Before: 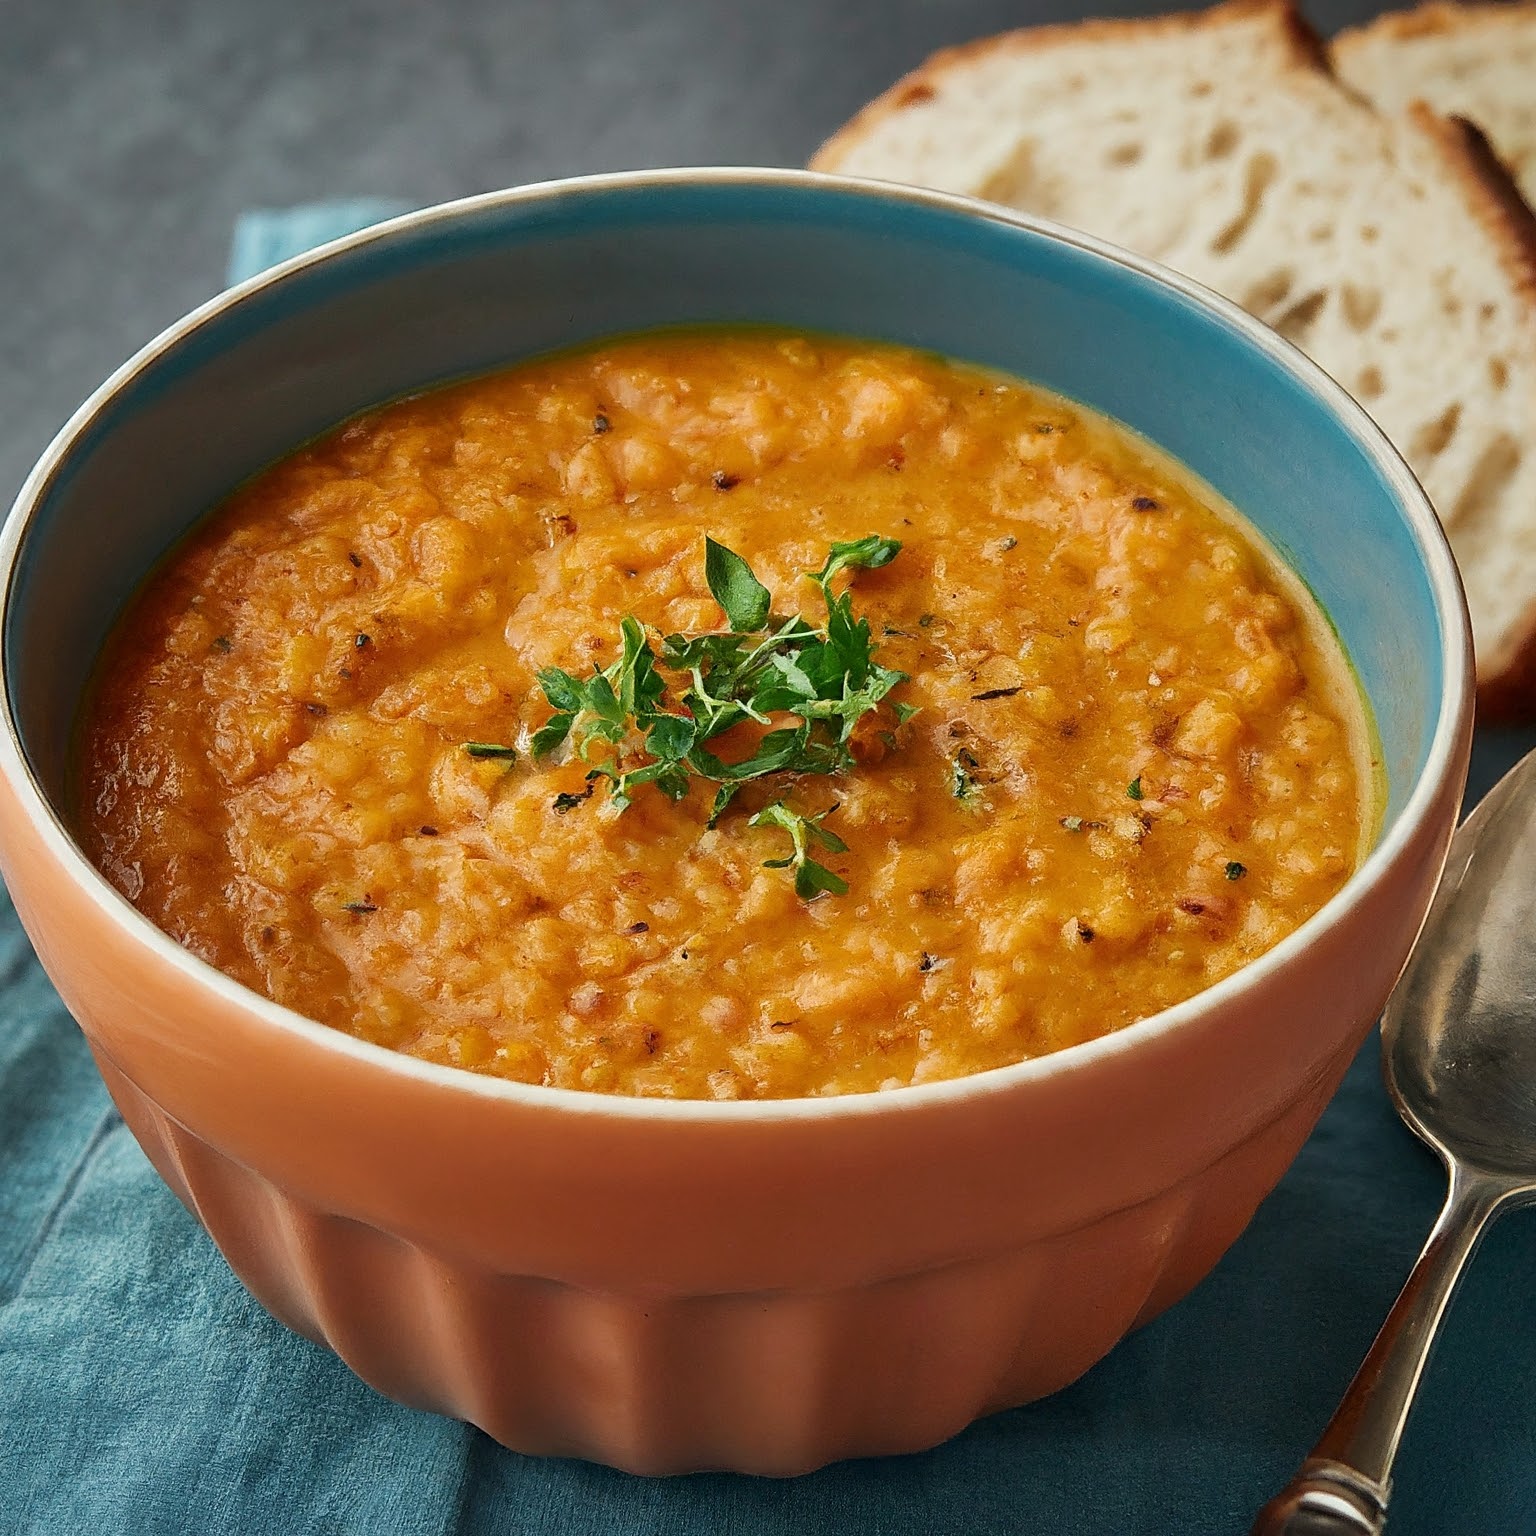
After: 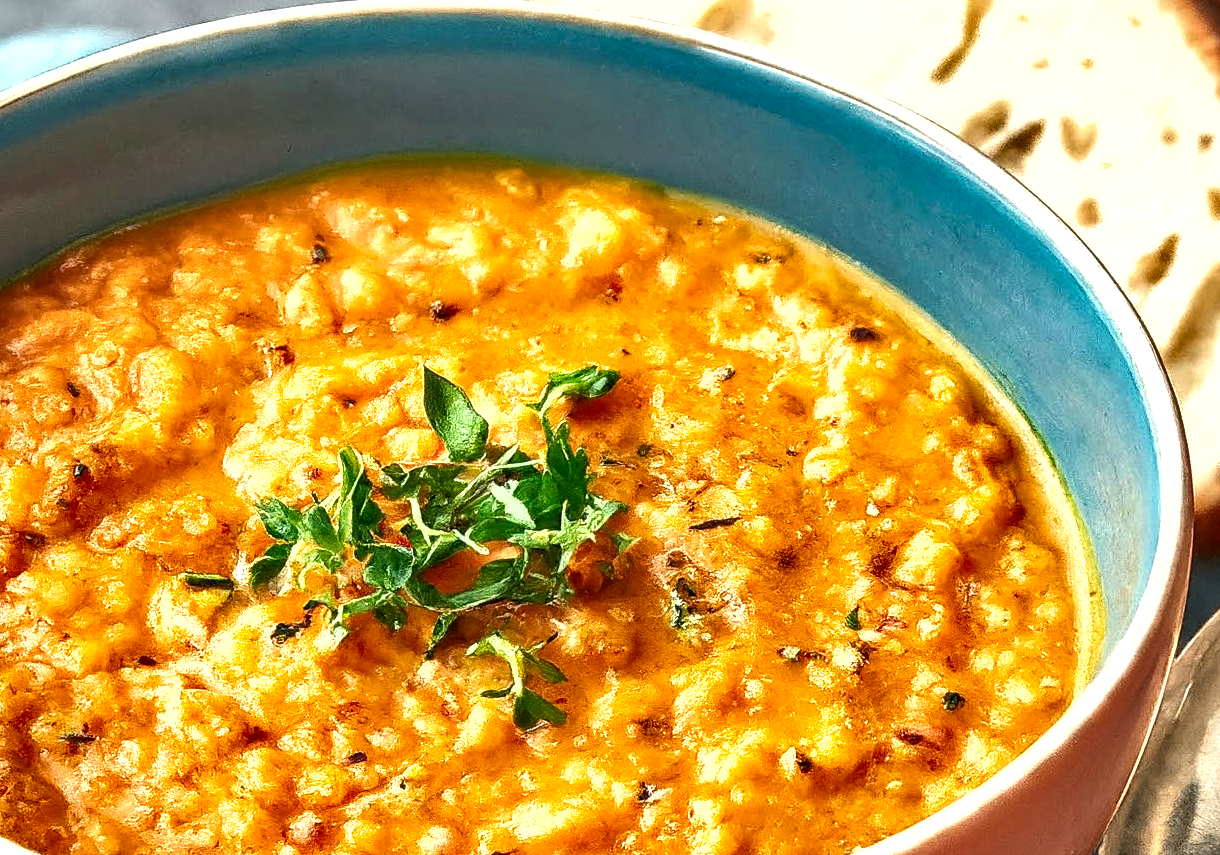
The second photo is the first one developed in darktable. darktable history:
local contrast: highlights 59%, detail 145%
exposure: black level correction 0, exposure 1.2 EV, compensate exposure bias true, compensate highlight preservation false
crop: left 18.38%, top 11.092%, right 2.134%, bottom 33.217%
shadows and highlights: low approximation 0.01, soften with gaussian
